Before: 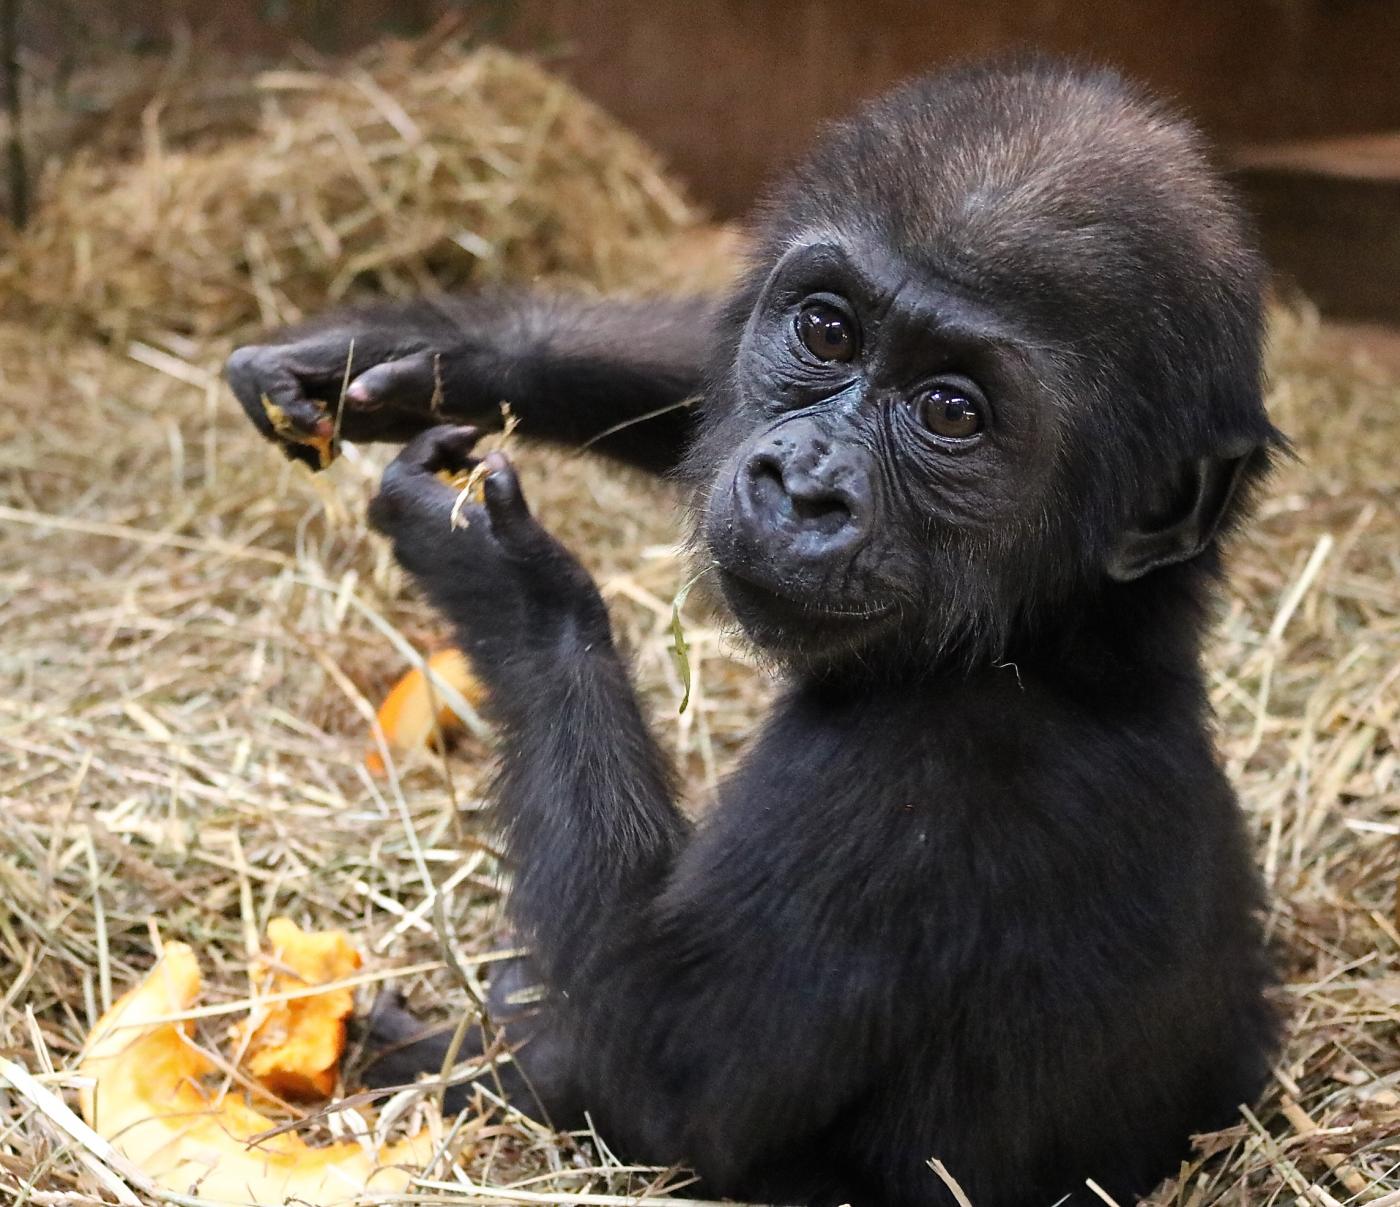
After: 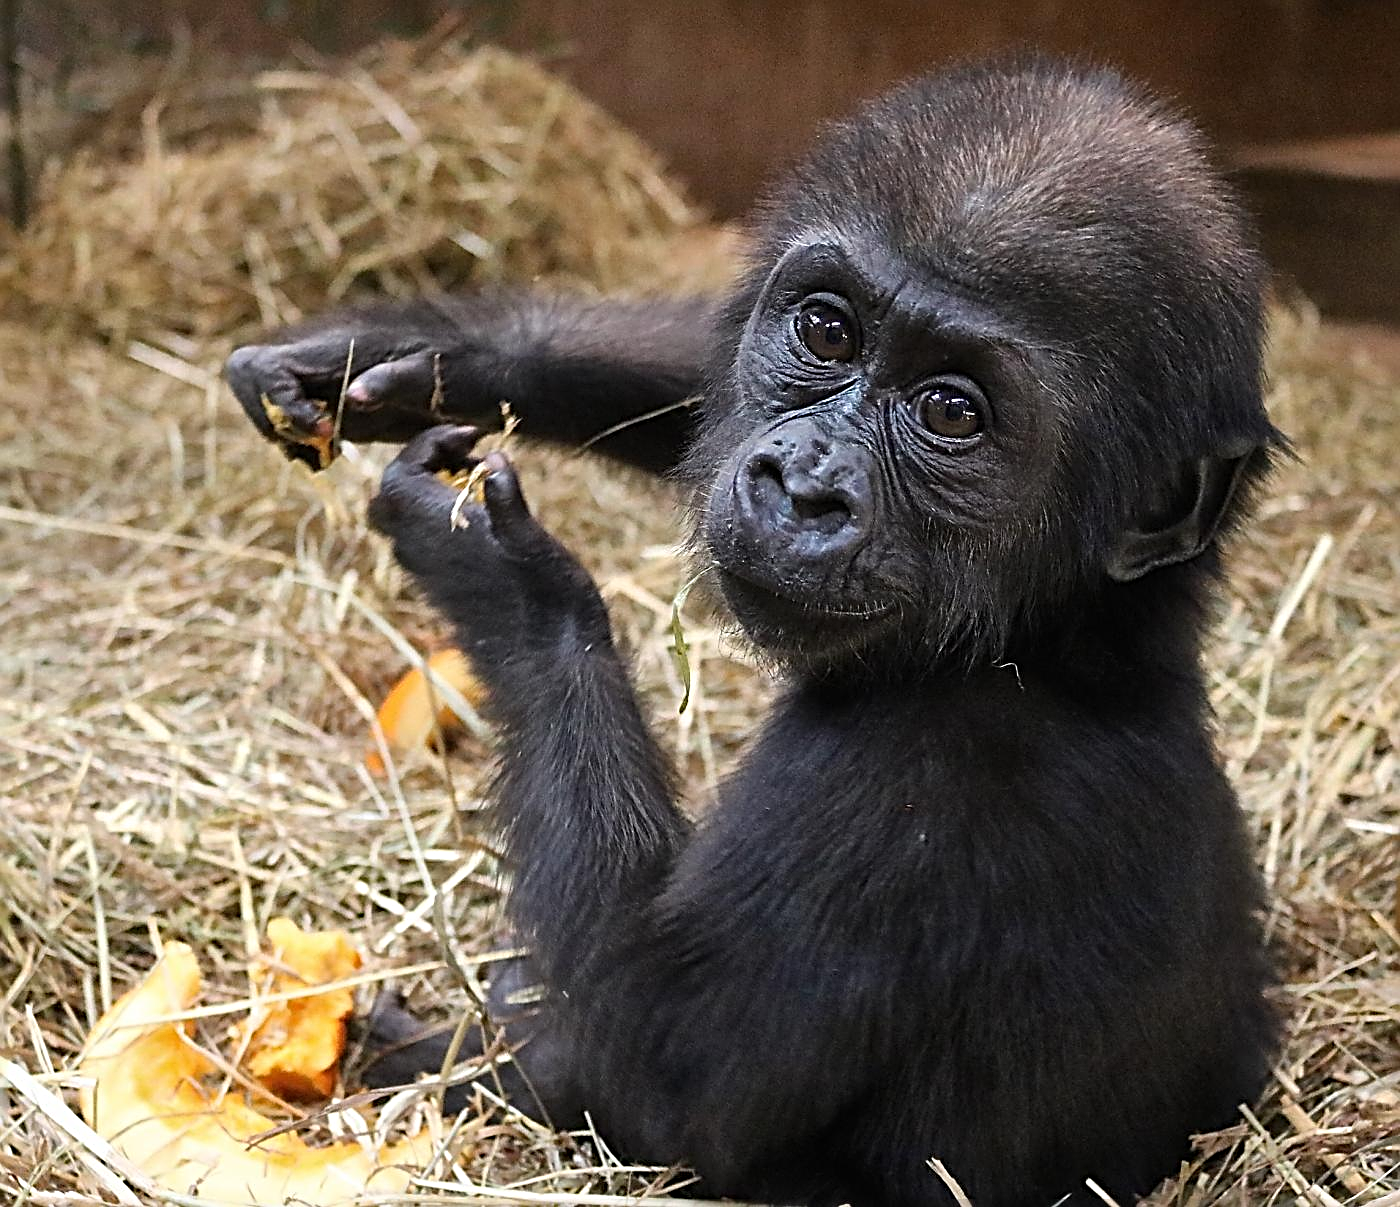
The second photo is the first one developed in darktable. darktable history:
sharpen: radius 3.018, amount 0.759
